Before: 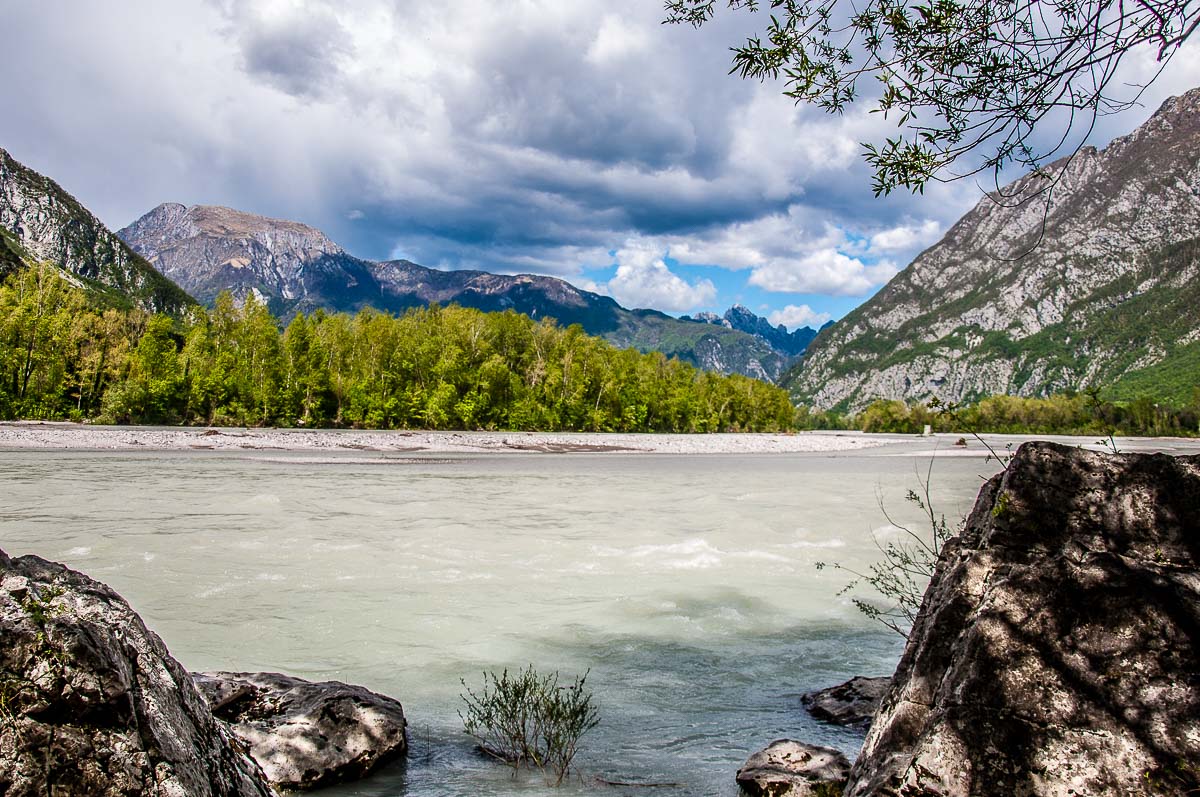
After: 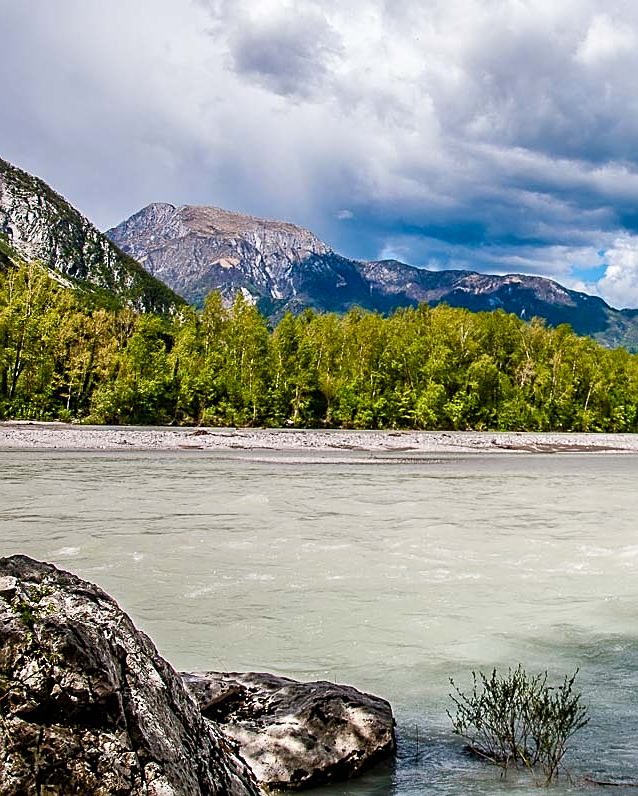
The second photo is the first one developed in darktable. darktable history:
crop: left 0.969%, right 45.42%, bottom 0.087%
sharpen: amount 0.472
color balance rgb: shadows lift › chroma 0.901%, shadows lift › hue 114.75°, power › hue 72.98°, perceptual saturation grading › global saturation 9.236%, perceptual saturation grading › highlights -13.411%, perceptual saturation grading › mid-tones 14.546%, perceptual saturation grading › shadows 23.681%, global vibrance 9.219%
